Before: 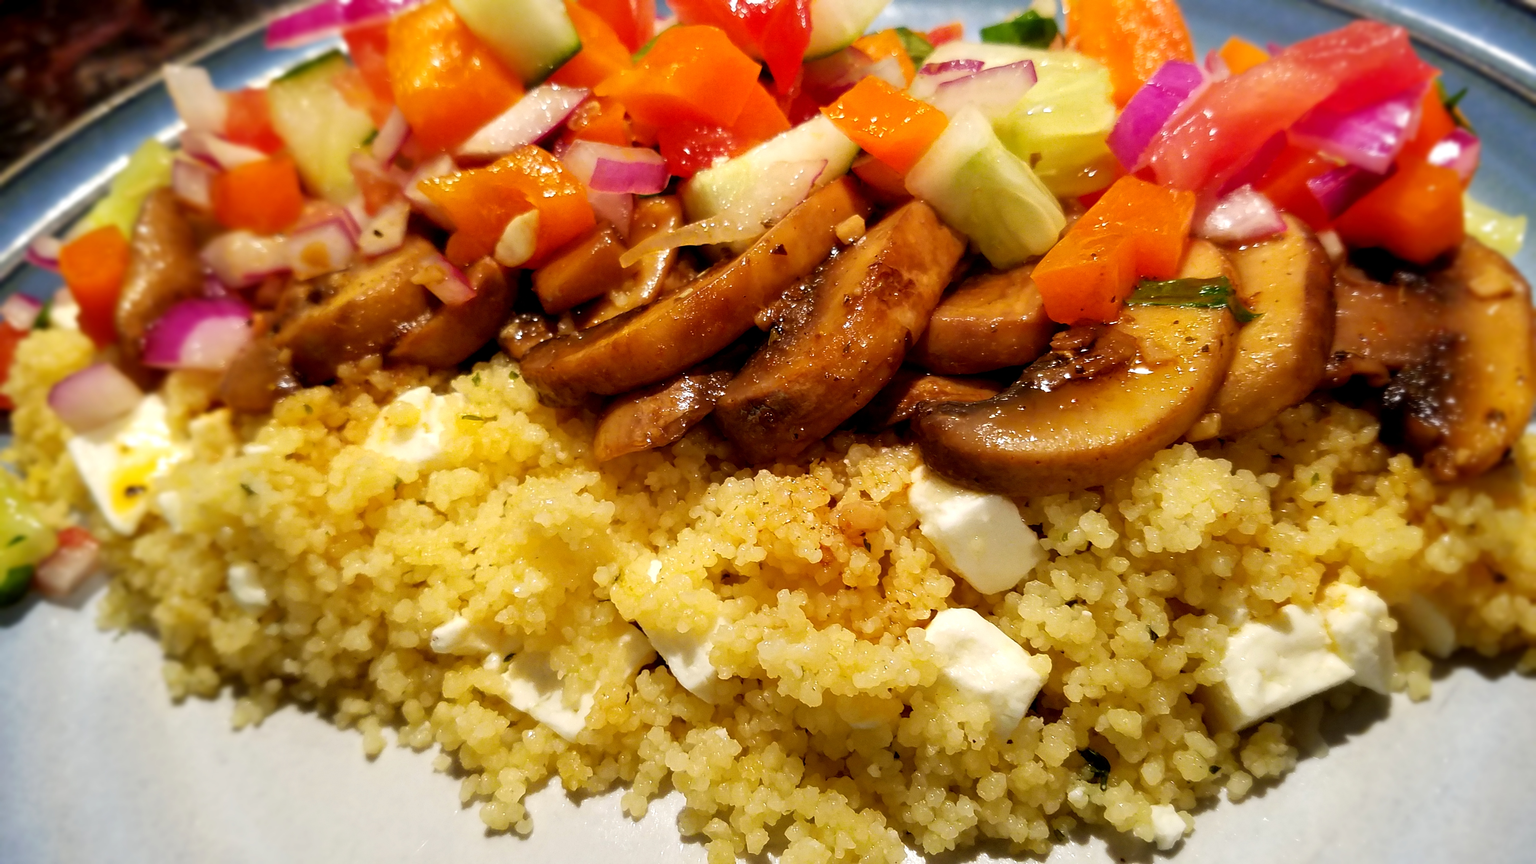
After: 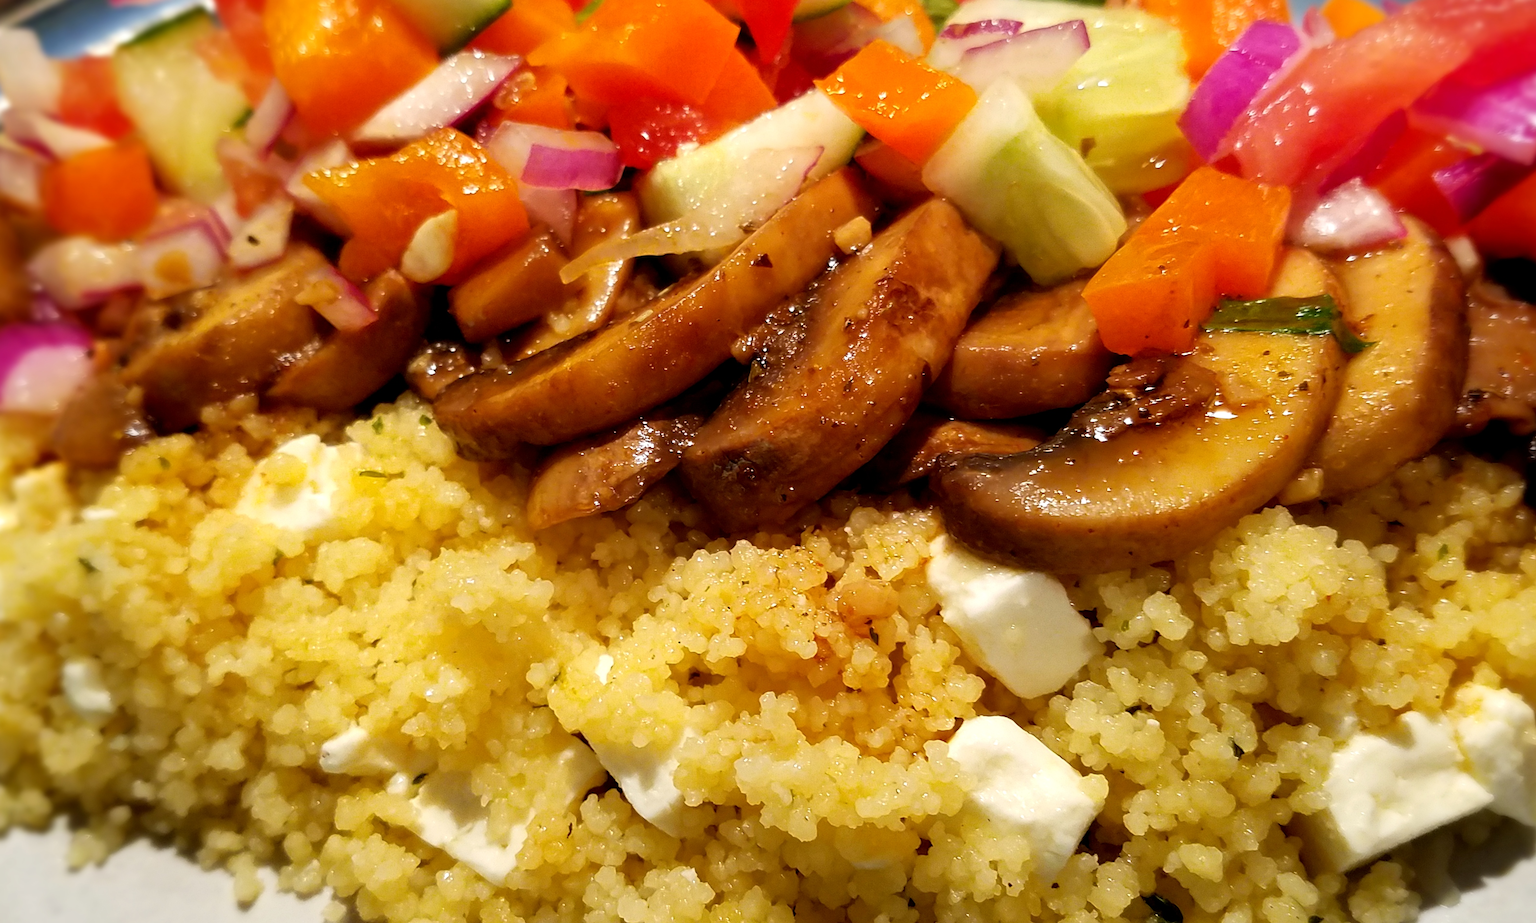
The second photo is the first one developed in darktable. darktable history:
levels: white 99.96%
crop: left 11.661%, top 5.174%, right 9.58%, bottom 10.671%
